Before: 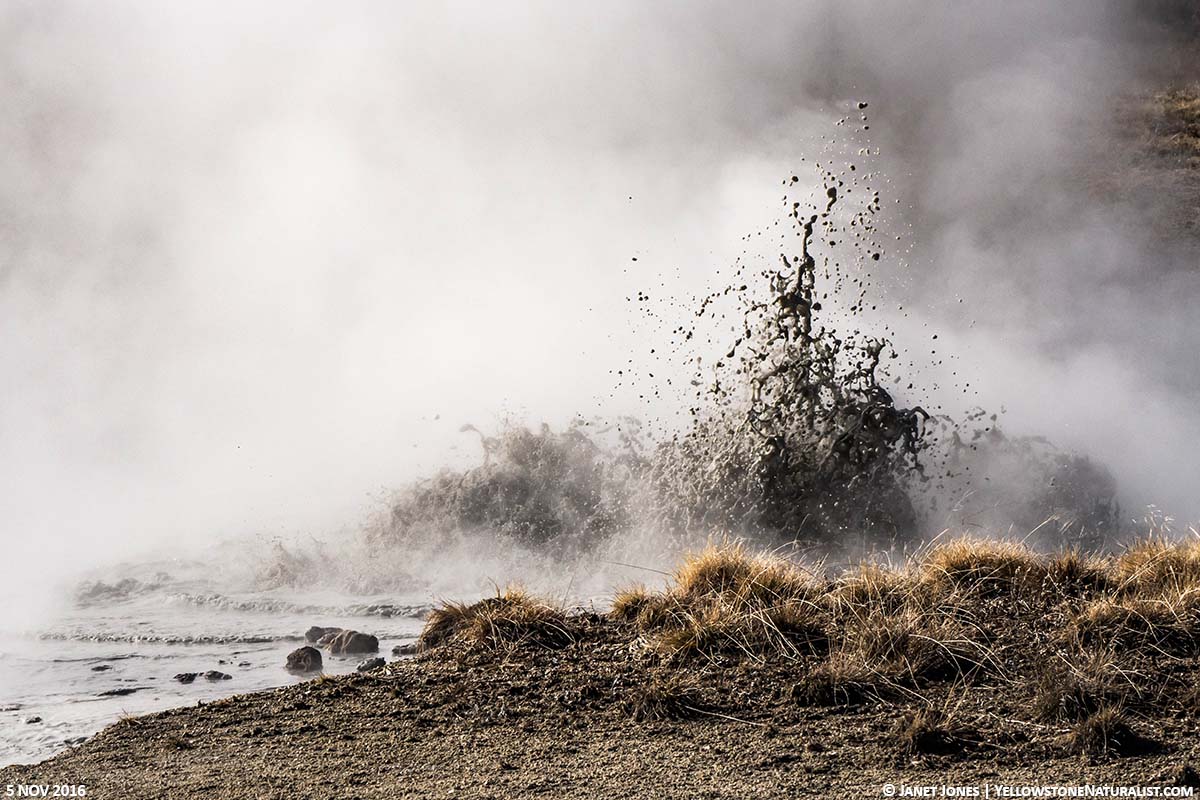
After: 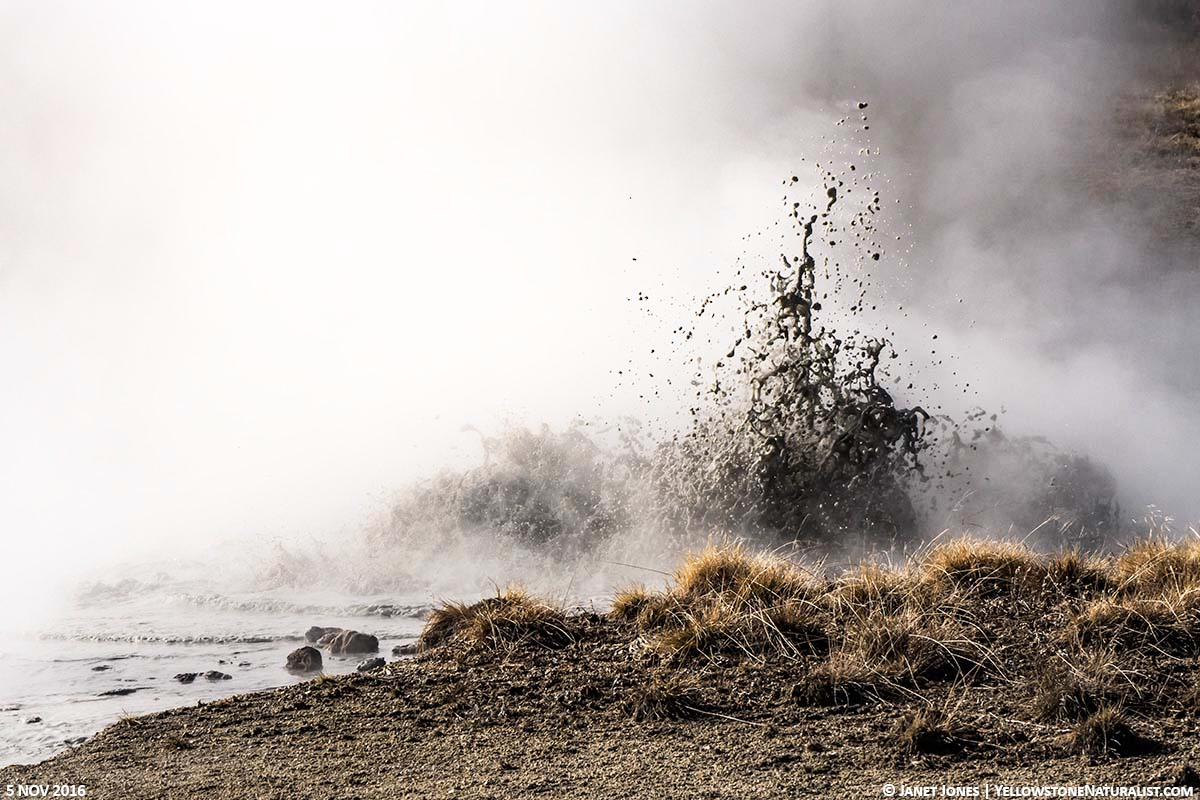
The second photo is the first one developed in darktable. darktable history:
color balance rgb: global vibrance 10%
shadows and highlights: highlights 70.7, soften with gaussian
